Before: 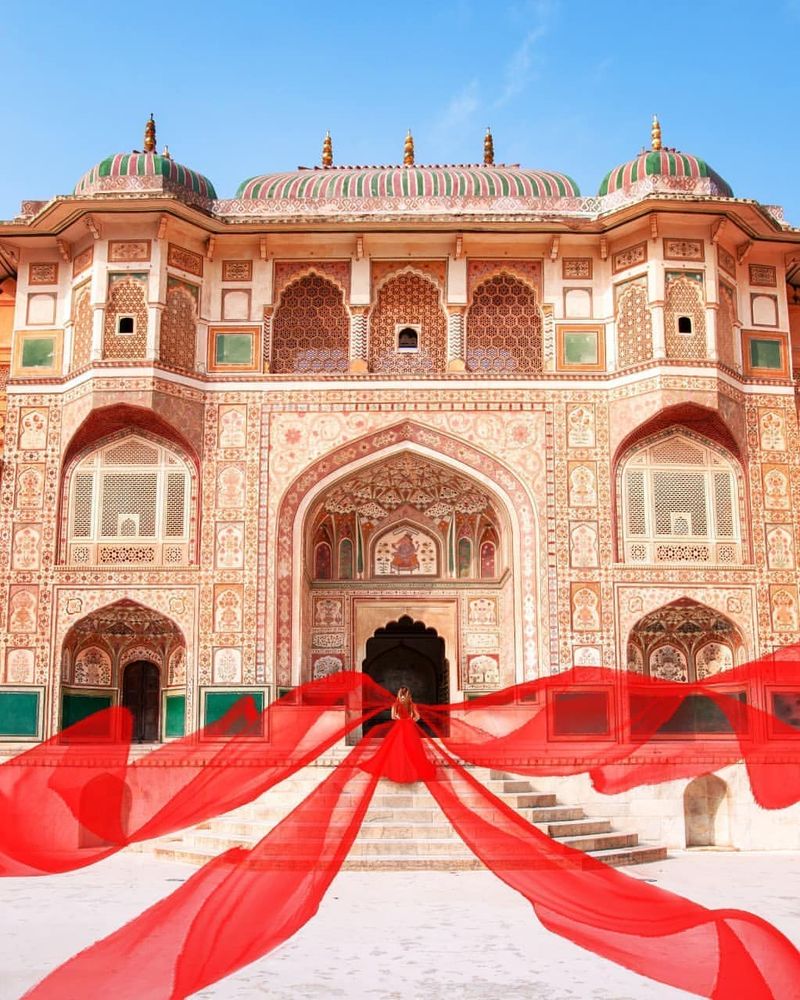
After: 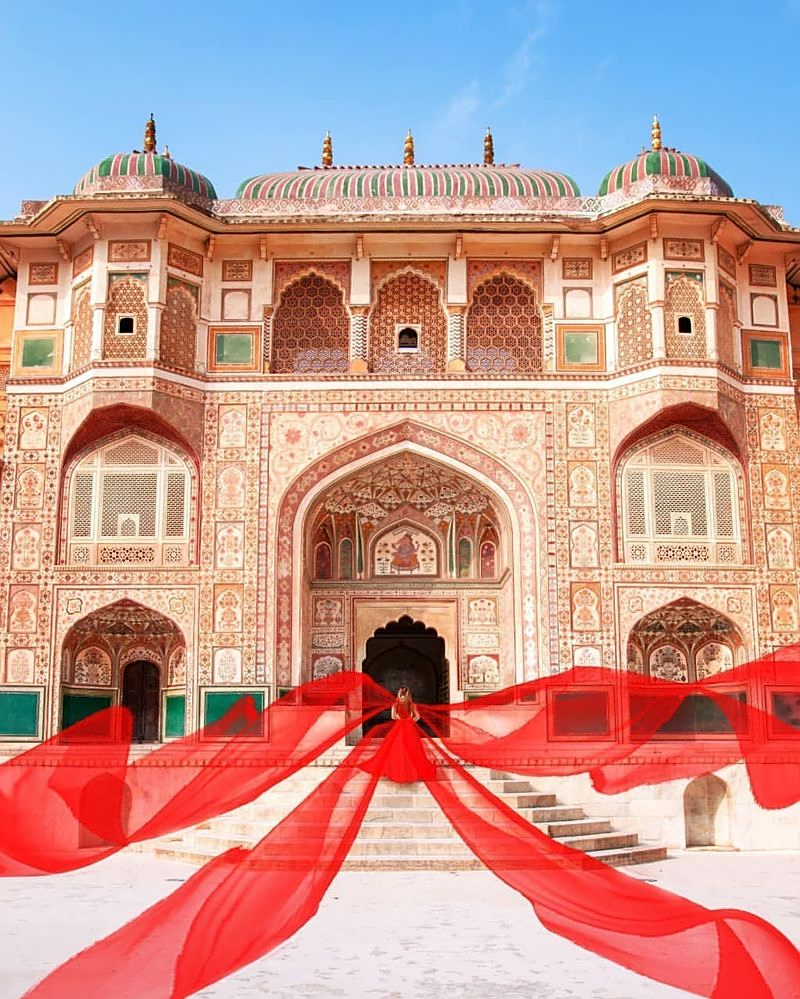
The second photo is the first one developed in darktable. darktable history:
sharpen: amount 0.201
crop: bottom 0.057%
